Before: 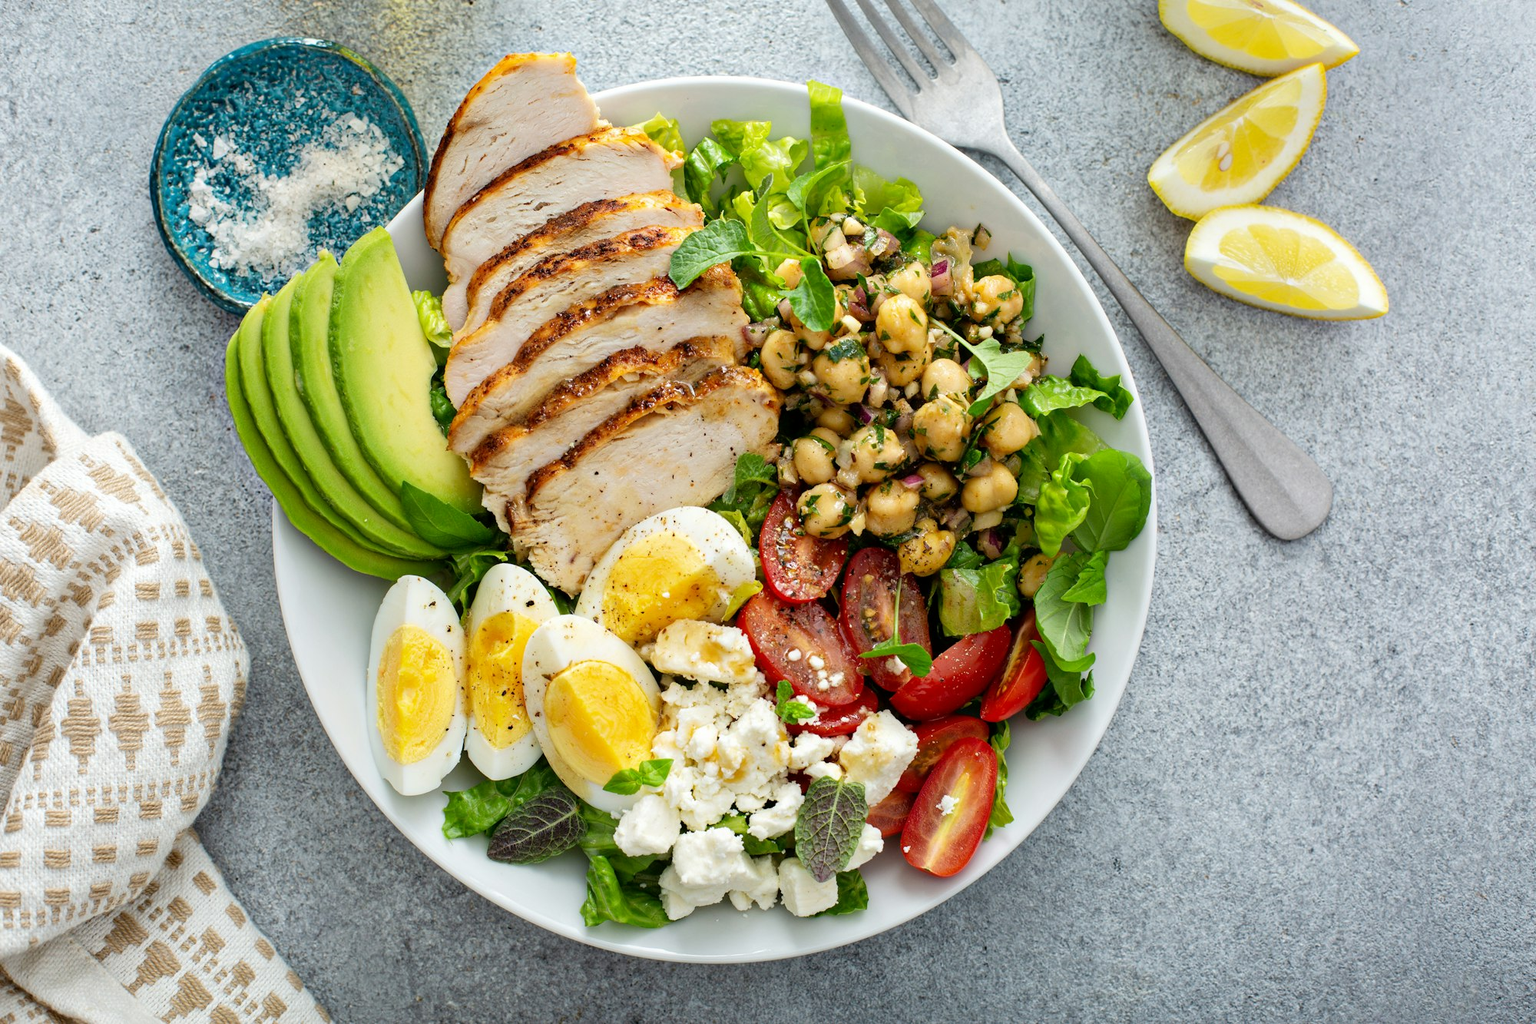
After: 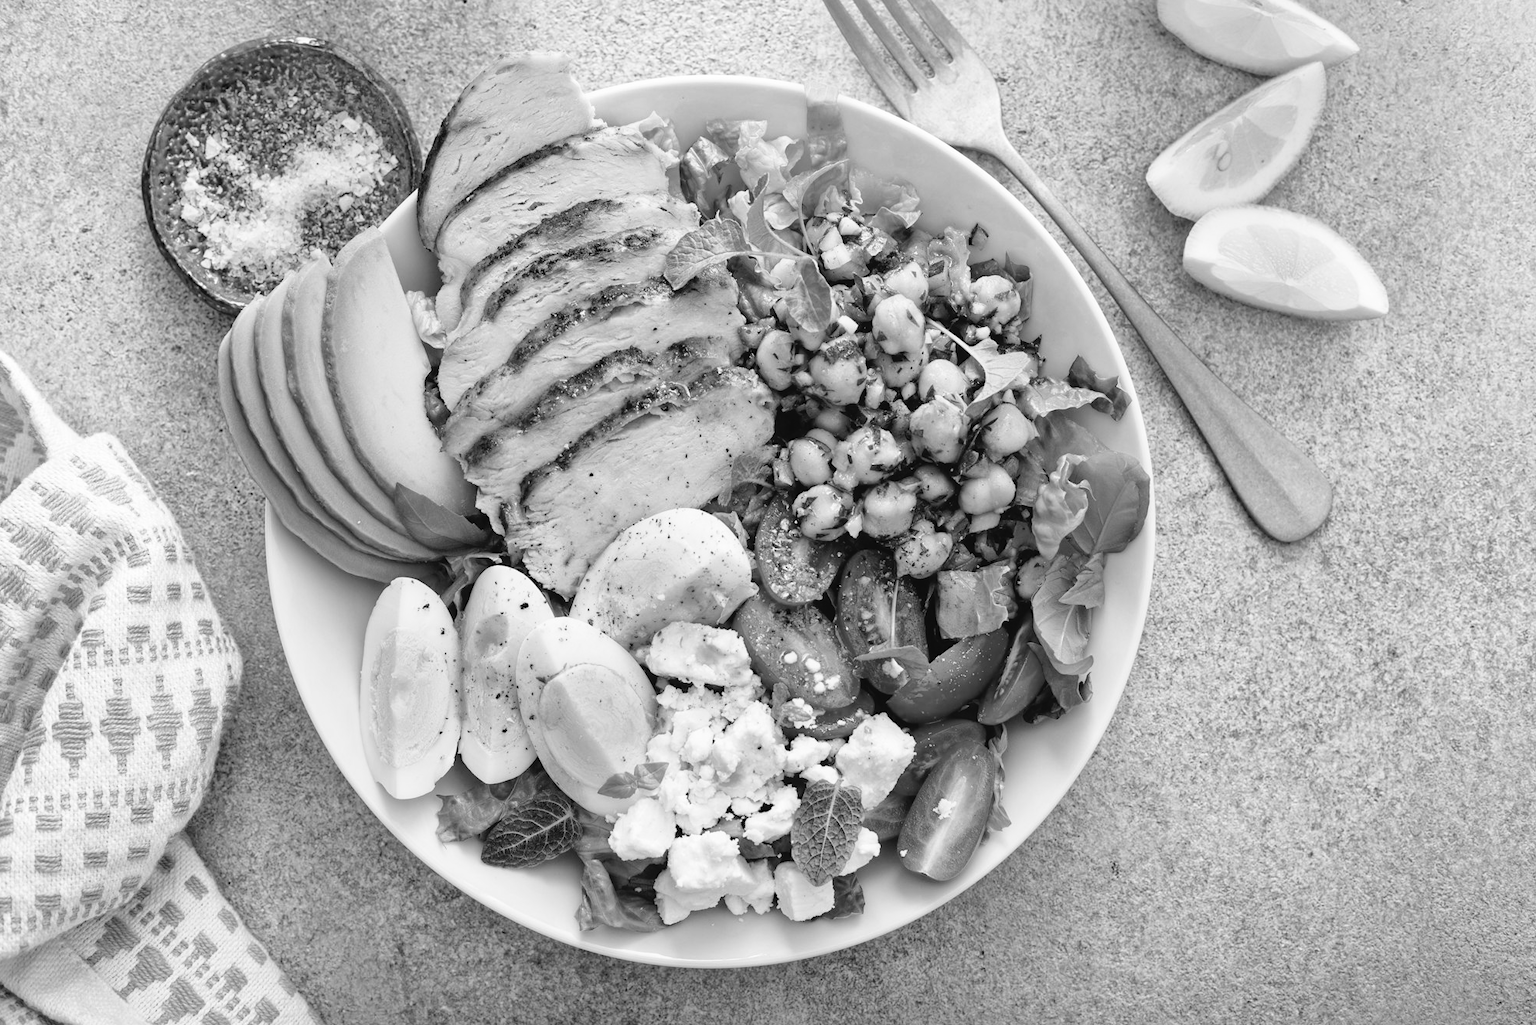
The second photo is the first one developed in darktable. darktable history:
shadows and highlights: on, module defaults
color correction: highlights a* 5.3, highlights b* 24.26, shadows a* -15.58, shadows b* 4.02
crop and rotate: left 0.614%, top 0.179%, bottom 0.309%
tone curve: curves: ch0 [(0, 0.023) (0.087, 0.065) (0.184, 0.168) (0.45, 0.54) (0.57, 0.683) (0.722, 0.825) (0.877, 0.948) (1, 1)]; ch1 [(0, 0) (0.388, 0.369) (0.44, 0.44) (0.489, 0.481) (0.534, 0.528) (0.657, 0.655) (1, 1)]; ch2 [(0, 0) (0.353, 0.317) (0.408, 0.427) (0.472, 0.46) (0.5, 0.488) (0.537, 0.518) (0.576, 0.592) (0.625, 0.631) (1, 1)], color space Lab, independent channels, preserve colors none
monochrome: on, module defaults
